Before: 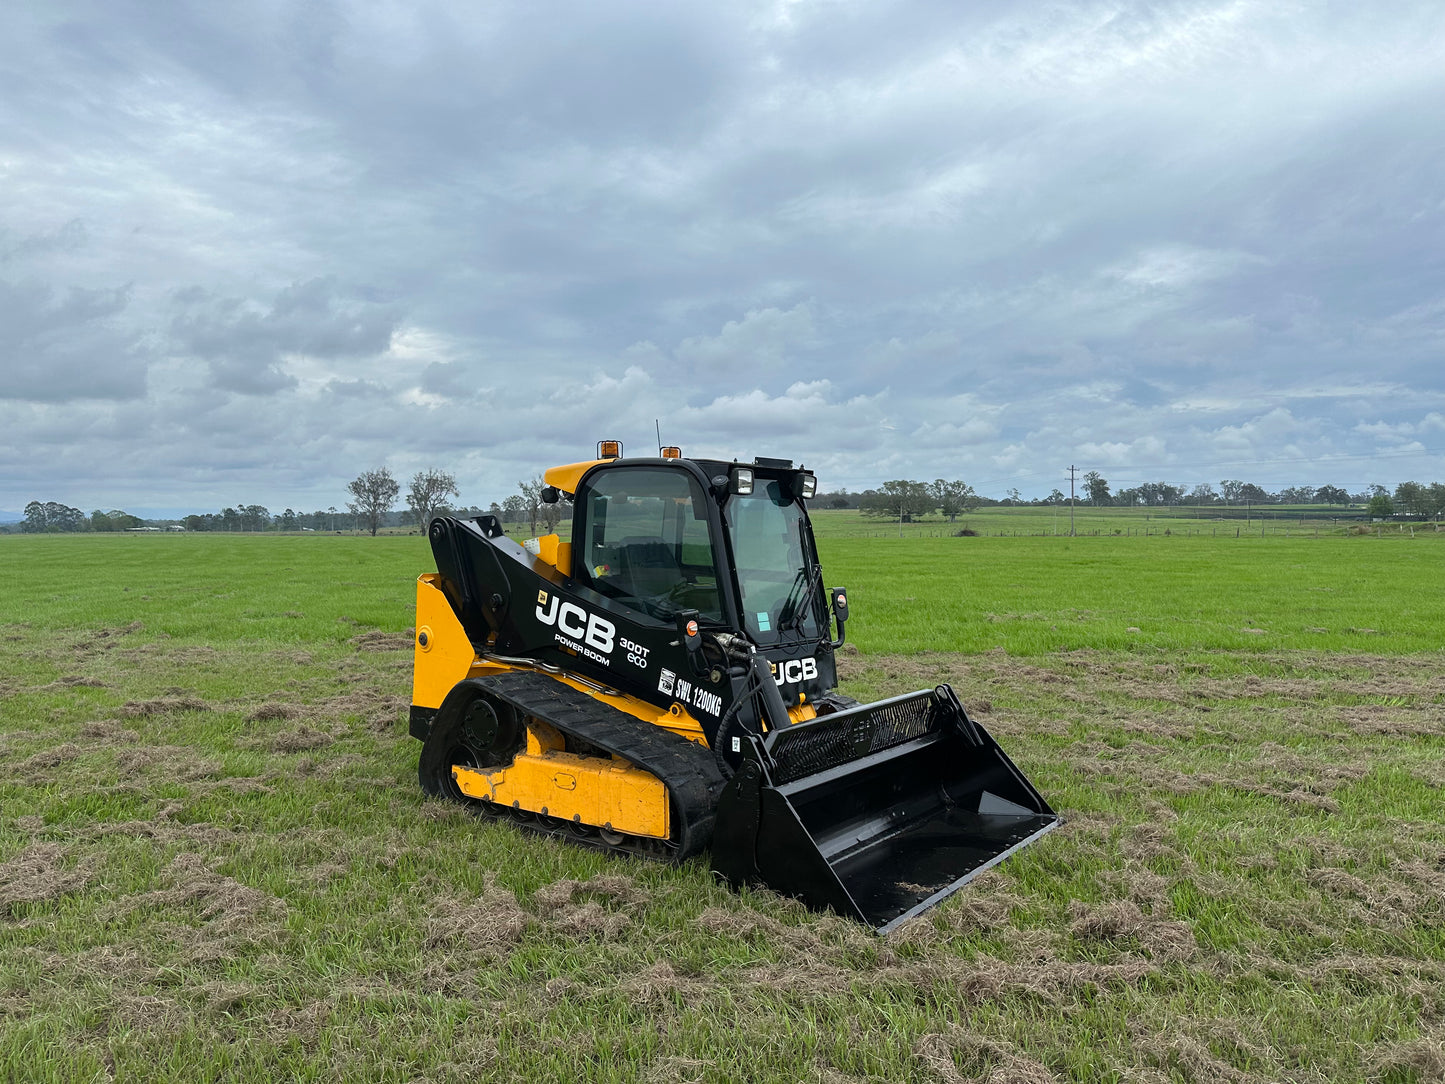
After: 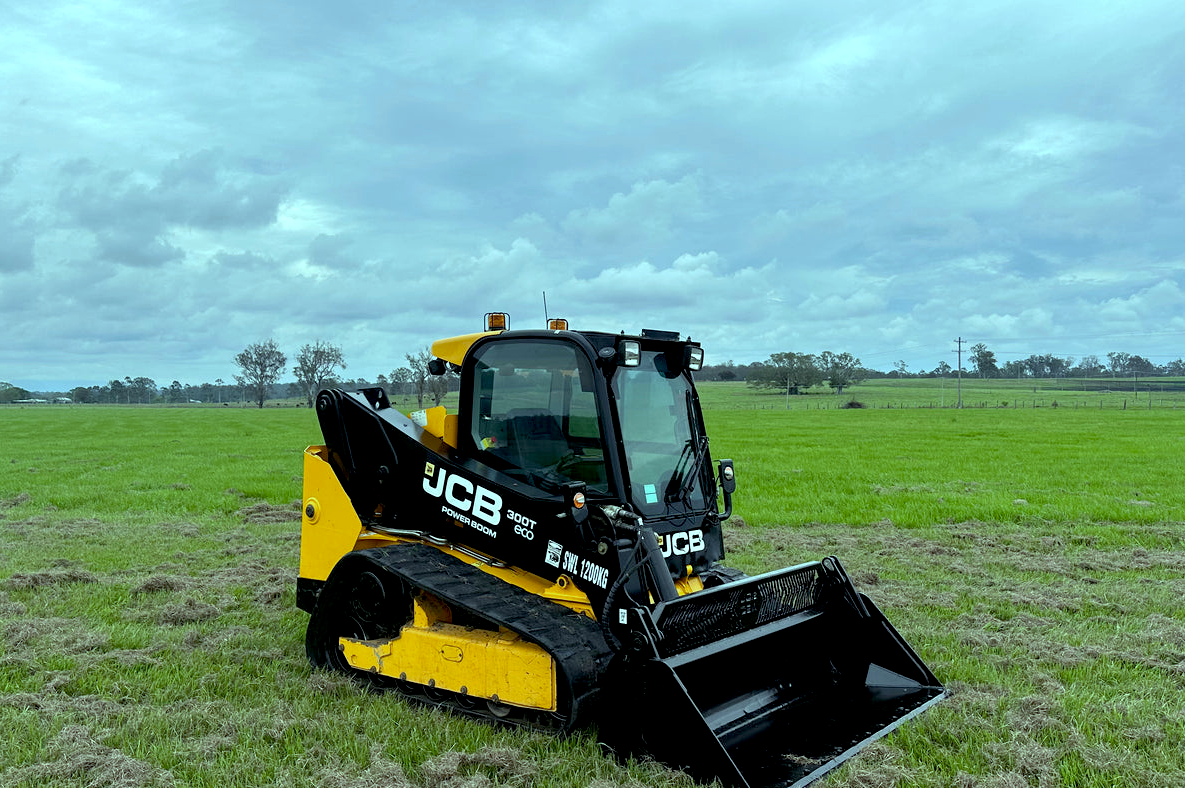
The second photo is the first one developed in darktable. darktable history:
crop: left 7.856%, top 11.836%, right 10.12%, bottom 15.387%
exposure: black level correction 0.012, compensate highlight preservation false
color balance: mode lift, gamma, gain (sRGB), lift [0.997, 0.979, 1.021, 1.011], gamma [1, 1.084, 0.916, 0.998], gain [1, 0.87, 1.13, 1.101], contrast 4.55%, contrast fulcrum 38.24%, output saturation 104.09%
